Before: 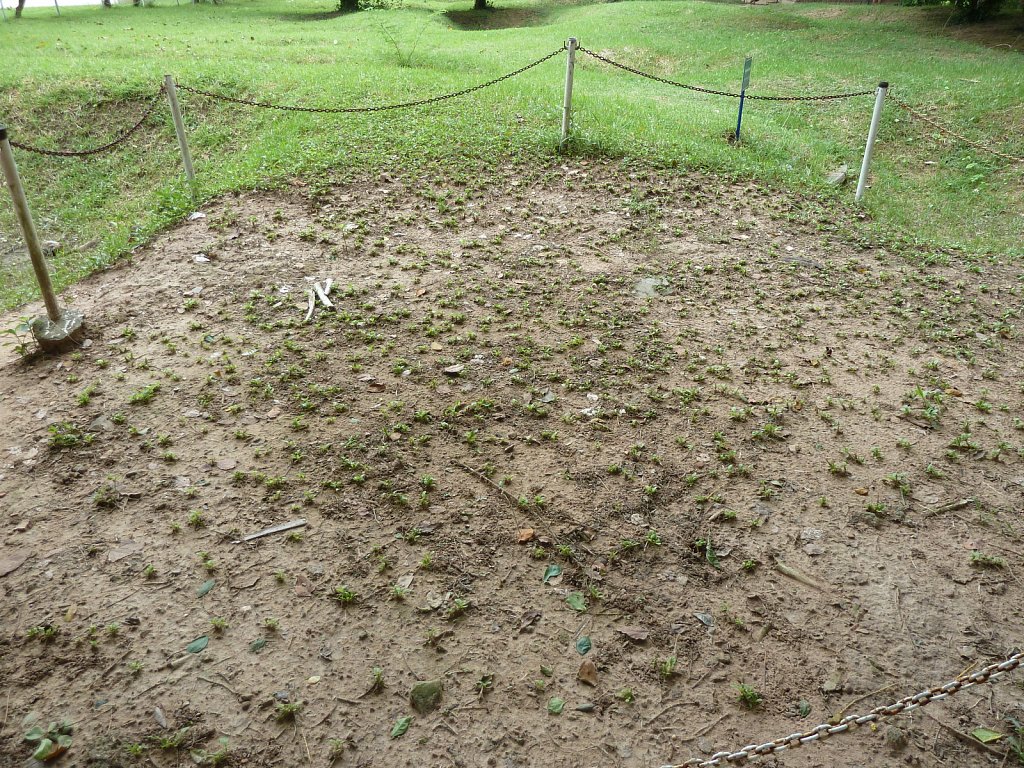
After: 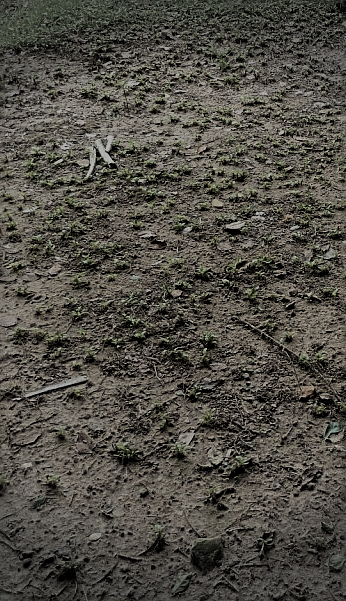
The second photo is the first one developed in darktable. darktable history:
vignetting: fall-off start 90.58%, fall-off radius 38.89%, width/height ratio 1.227, shape 1.3, dithering 8-bit output, unbound false
tone curve: curves: ch0 [(0, 0) (0.003, 0.007) (0.011, 0.009) (0.025, 0.01) (0.044, 0.012) (0.069, 0.013) (0.1, 0.014) (0.136, 0.021) (0.177, 0.038) (0.224, 0.06) (0.277, 0.099) (0.335, 0.16) (0.399, 0.227) (0.468, 0.329) (0.543, 0.45) (0.623, 0.594) (0.709, 0.756) (0.801, 0.868) (0.898, 0.971) (1, 1)], color space Lab, linked channels, preserve colors none
sharpen: on, module defaults
crop and rotate: left 21.424%, top 18.685%, right 44.691%, bottom 2.99%
shadows and highlights: soften with gaussian
levels: levels [0.116, 0.574, 1]
filmic rgb: black relative exposure -15.94 EV, white relative exposure 7.97 EV, threshold -0.295 EV, transition 3.19 EV, structure ↔ texture 99.78%, hardness 4.17, latitude 49.78%, contrast 0.504, iterations of high-quality reconstruction 0, enable highlight reconstruction true
